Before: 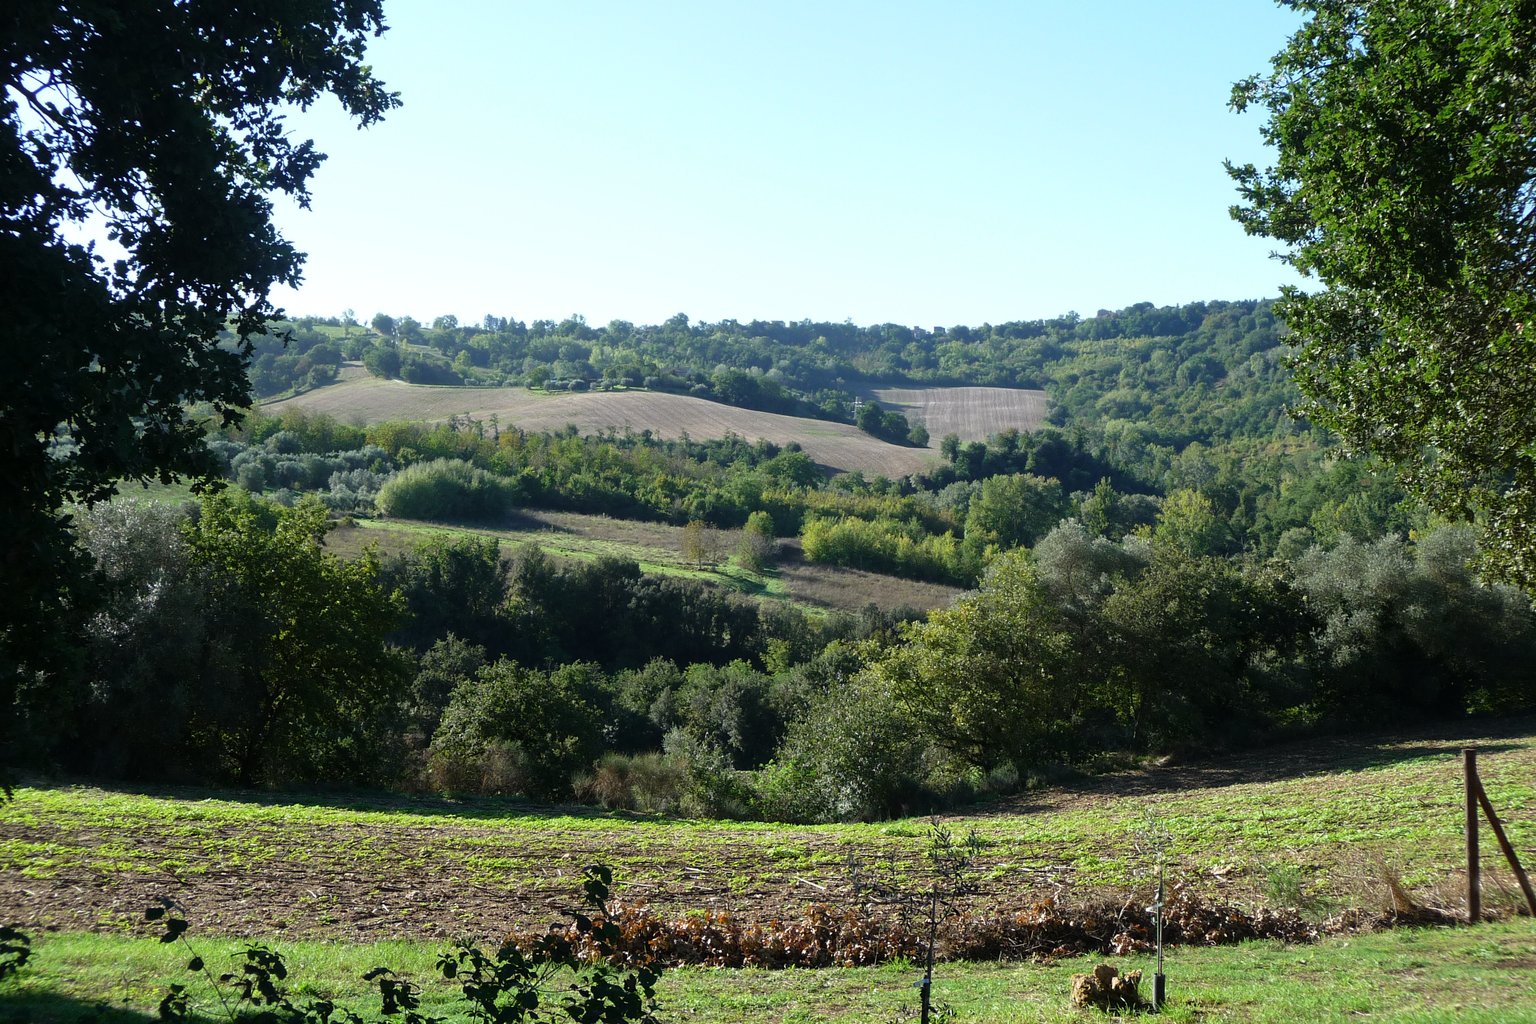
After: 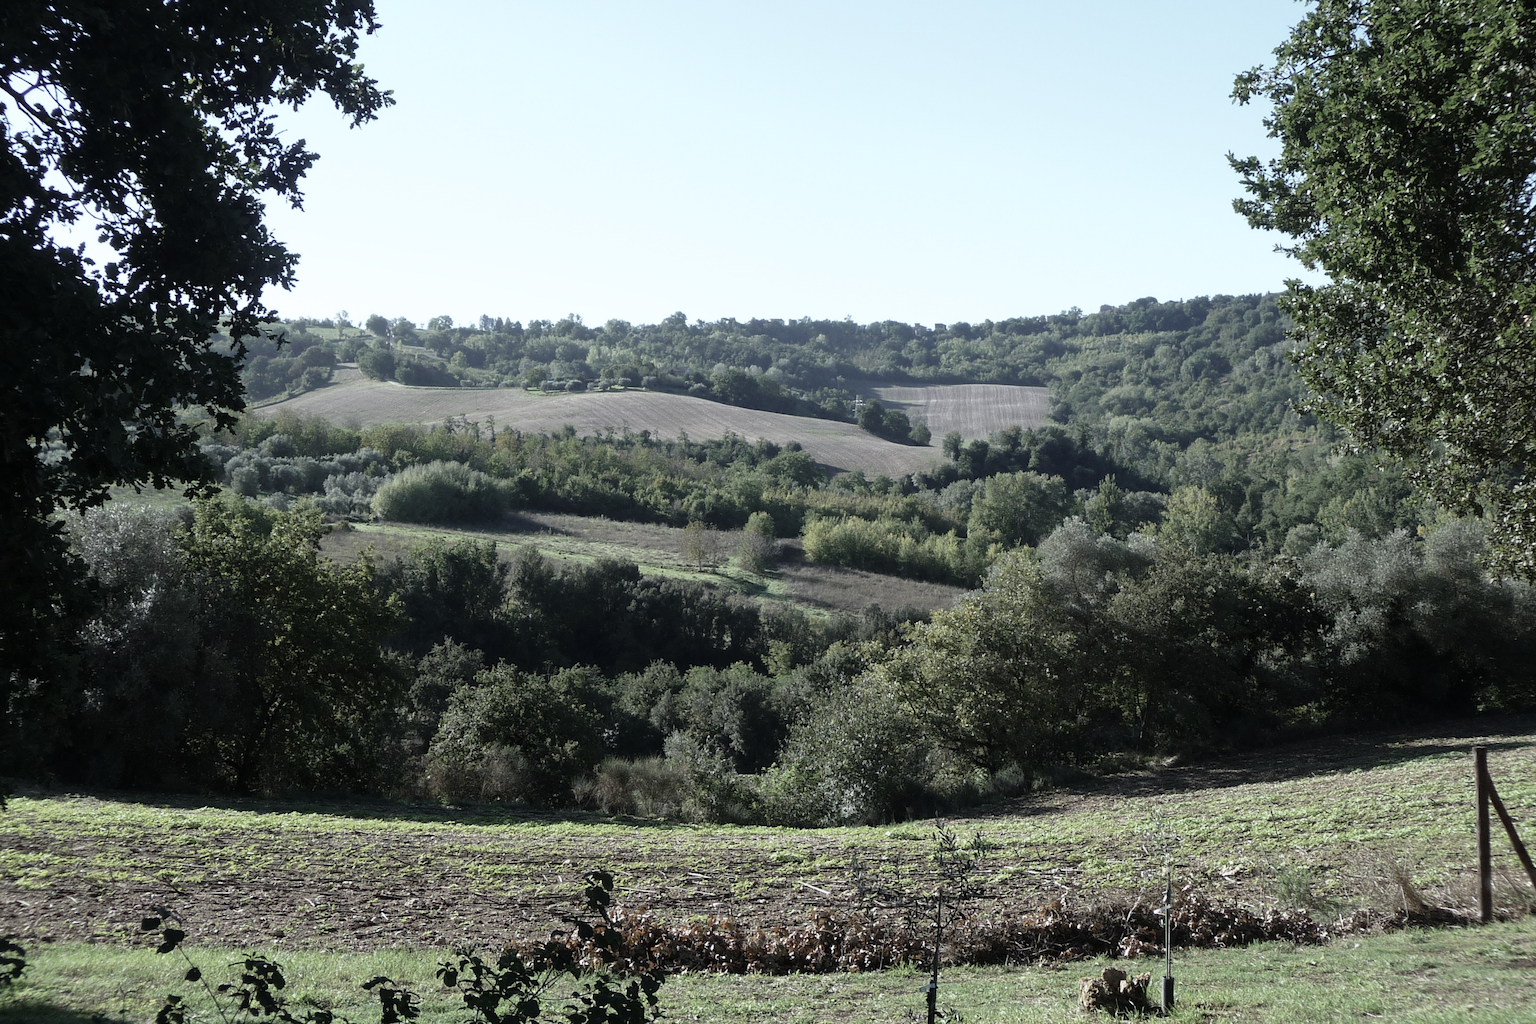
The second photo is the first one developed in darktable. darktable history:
white balance: red 0.967, blue 1.049
color zones: curves: ch0 [(0, 0.6) (0.129, 0.508) (0.193, 0.483) (0.429, 0.5) (0.571, 0.5) (0.714, 0.5) (0.857, 0.5) (1, 0.6)]; ch1 [(0, 0.481) (0.112, 0.245) (0.213, 0.223) (0.429, 0.233) (0.571, 0.231) (0.683, 0.242) (0.857, 0.296) (1, 0.481)]
rotate and perspective: rotation -0.45°, automatic cropping original format, crop left 0.008, crop right 0.992, crop top 0.012, crop bottom 0.988
